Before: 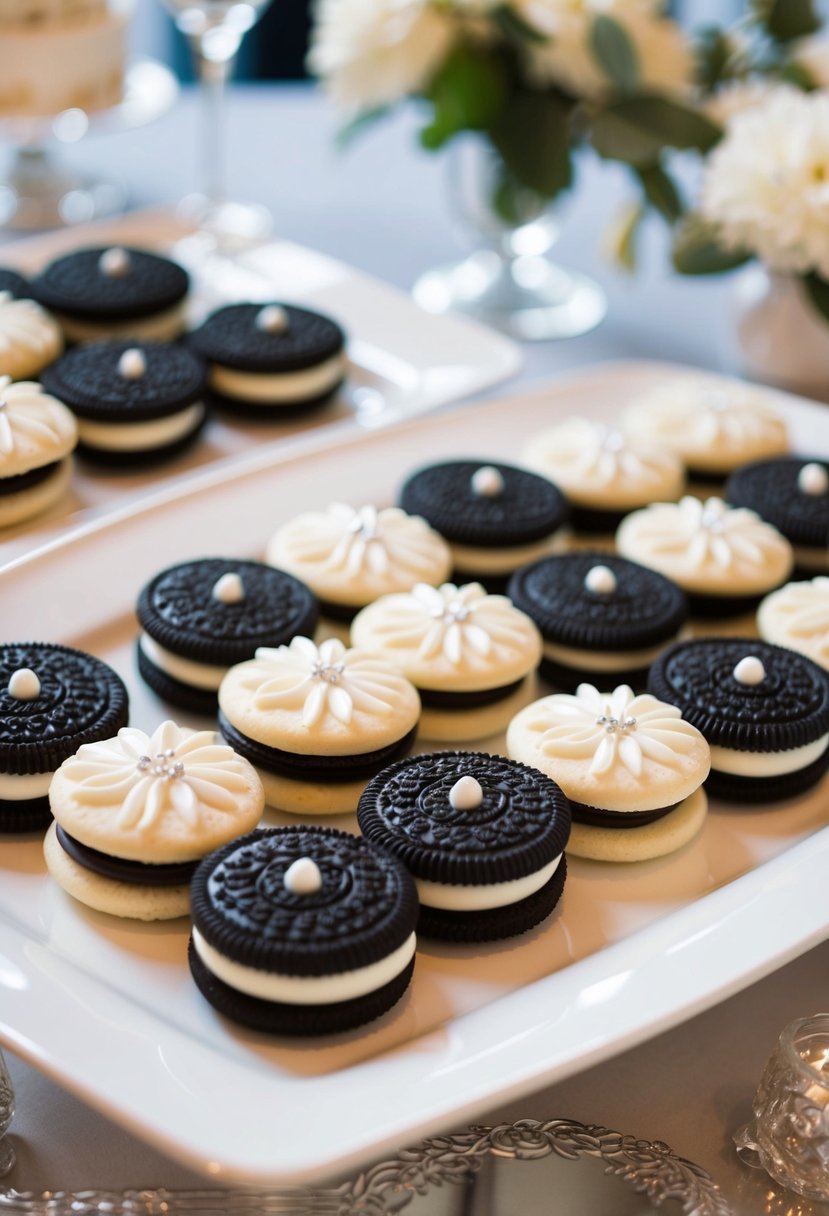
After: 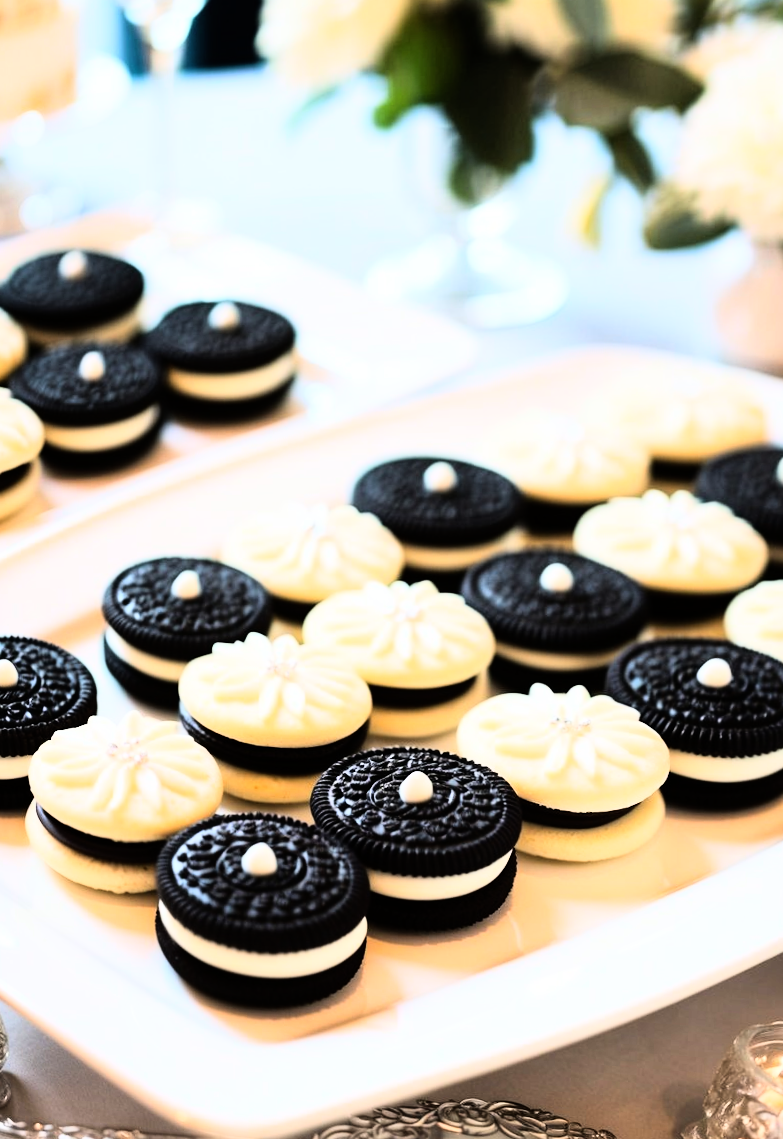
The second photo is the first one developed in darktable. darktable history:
rotate and perspective: rotation 0.062°, lens shift (vertical) 0.115, lens shift (horizontal) -0.133, crop left 0.047, crop right 0.94, crop top 0.061, crop bottom 0.94
rgb curve: curves: ch0 [(0, 0) (0.21, 0.15) (0.24, 0.21) (0.5, 0.75) (0.75, 0.96) (0.89, 0.99) (1, 1)]; ch1 [(0, 0.02) (0.21, 0.13) (0.25, 0.2) (0.5, 0.67) (0.75, 0.9) (0.89, 0.97) (1, 1)]; ch2 [(0, 0.02) (0.21, 0.13) (0.25, 0.2) (0.5, 0.67) (0.75, 0.9) (0.89, 0.97) (1, 1)], compensate middle gray true
